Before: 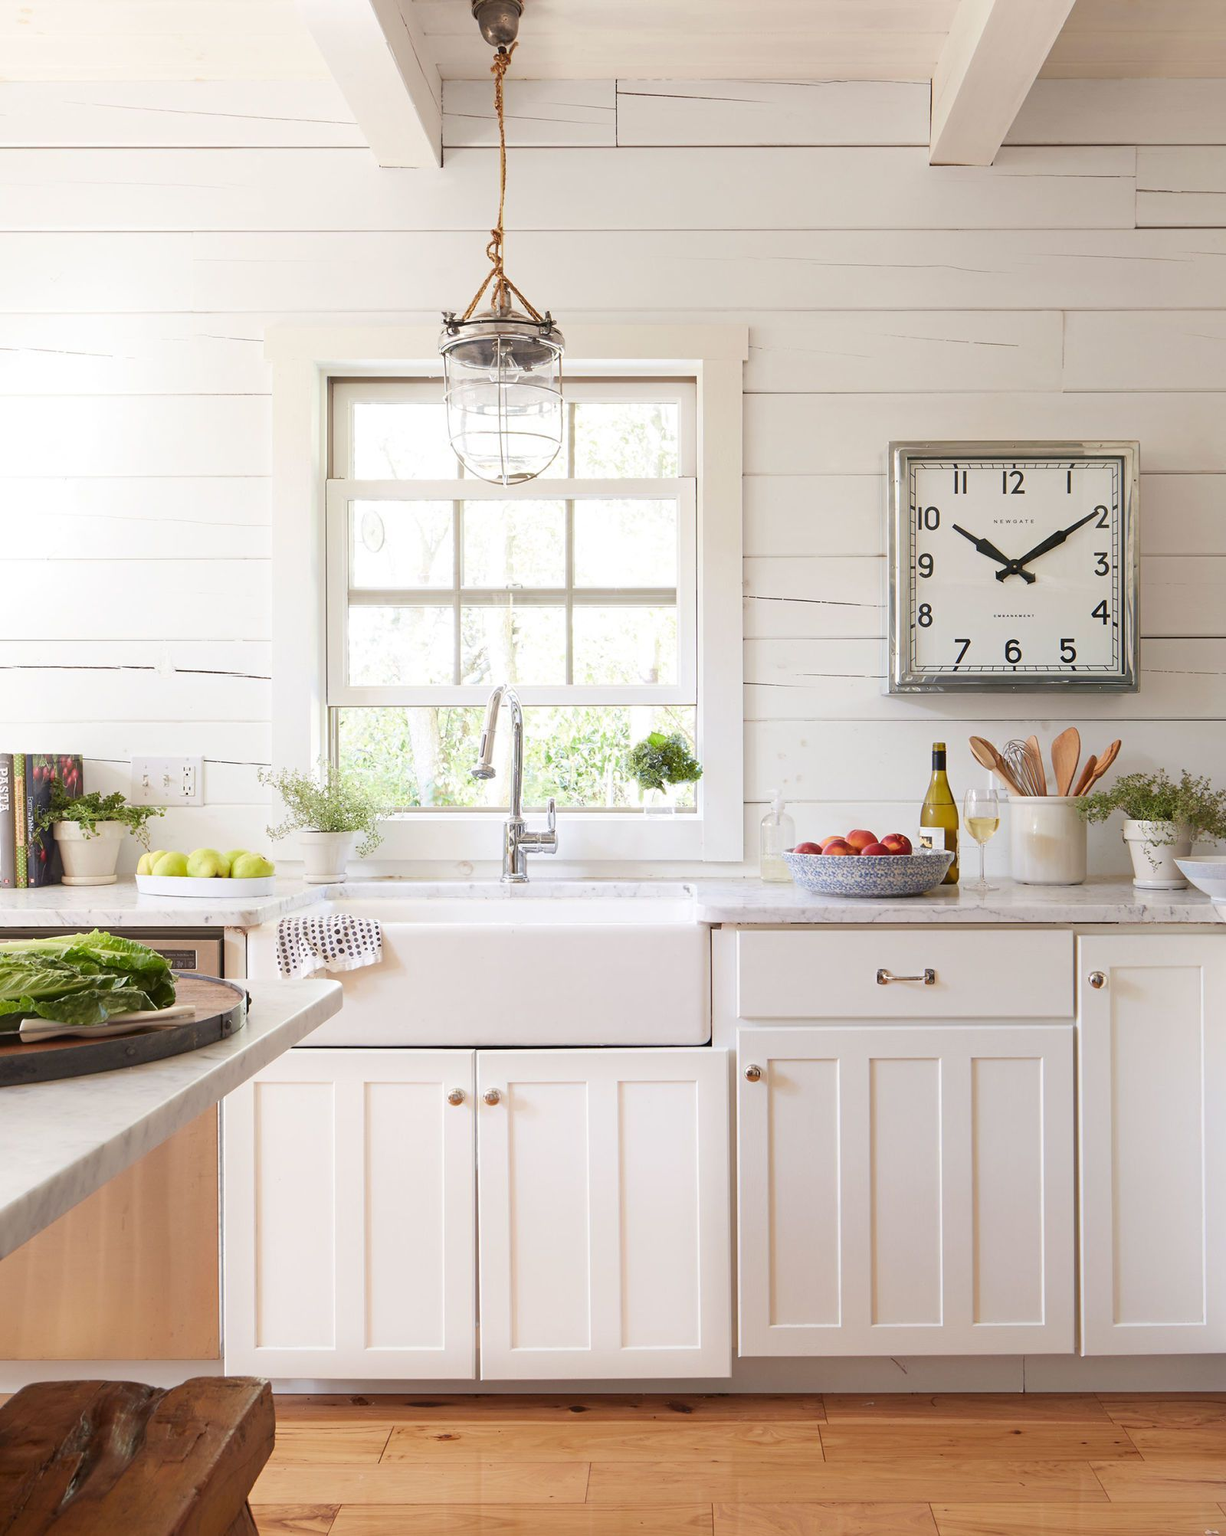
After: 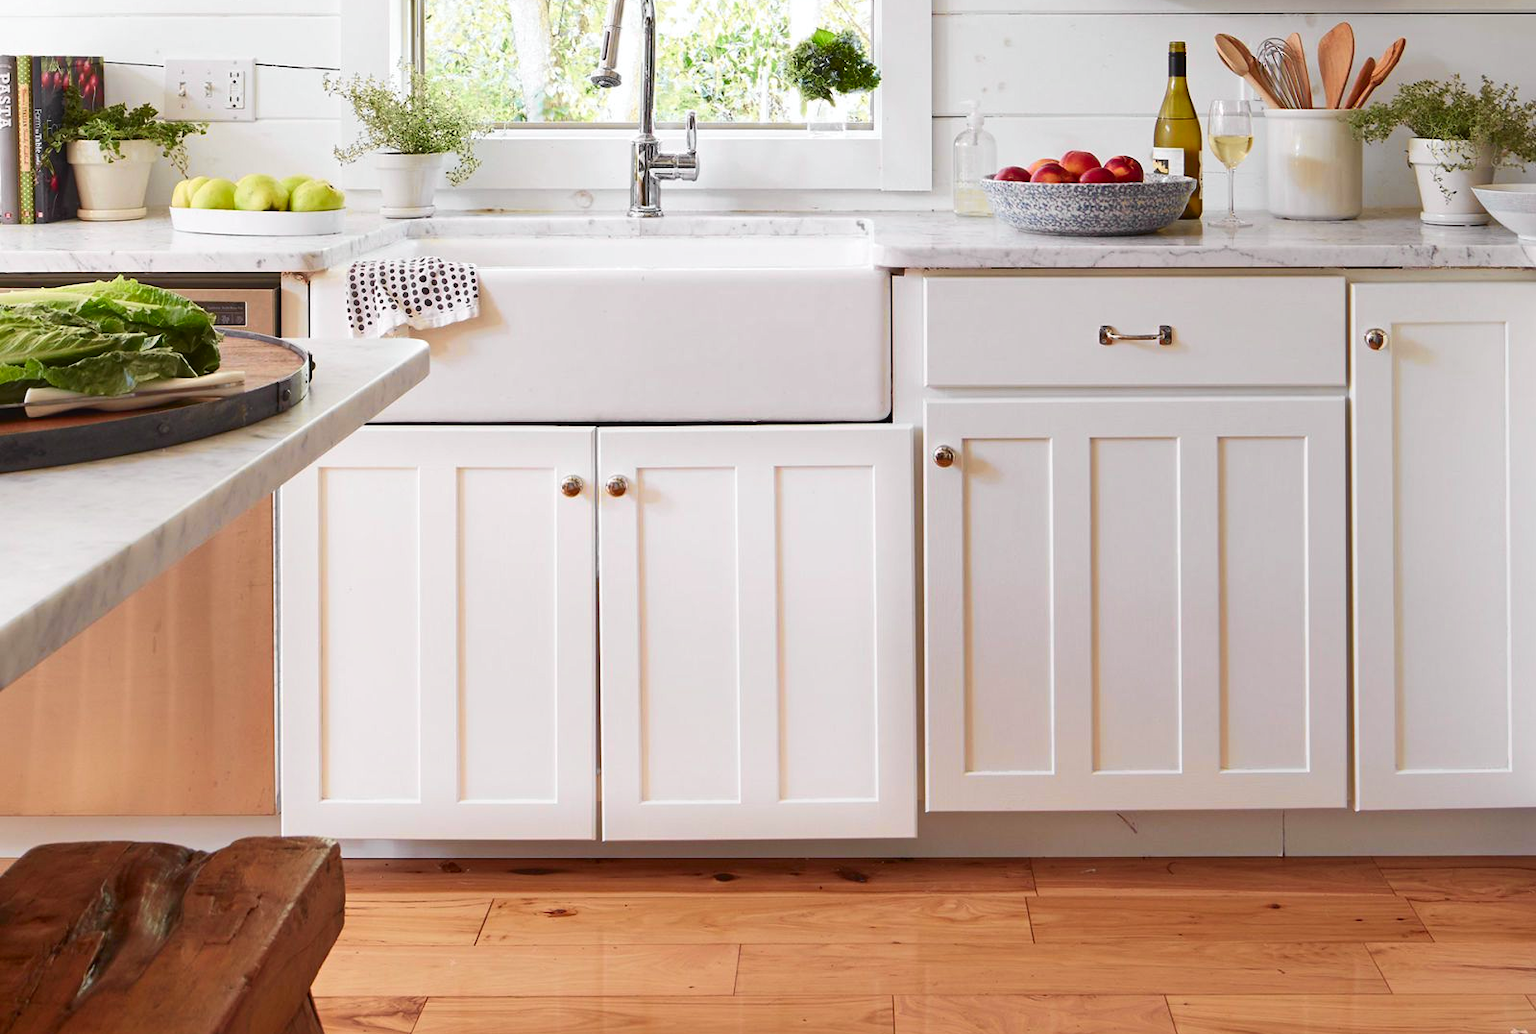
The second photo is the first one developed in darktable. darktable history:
tone curve: curves: ch0 [(0, 0.015) (0.037, 0.032) (0.131, 0.113) (0.275, 0.26) (0.497, 0.505) (0.617, 0.643) (0.704, 0.735) (0.813, 0.842) (0.911, 0.931) (0.997, 1)]; ch1 [(0, 0) (0.301, 0.3) (0.444, 0.438) (0.493, 0.494) (0.501, 0.5) (0.534, 0.543) (0.582, 0.605) (0.658, 0.687) (0.746, 0.79) (1, 1)]; ch2 [(0, 0) (0.246, 0.234) (0.36, 0.356) (0.415, 0.426) (0.476, 0.492) (0.502, 0.499) (0.525, 0.517) (0.533, 0.534) (0.586, 0.598) (0.634, 0.643) (0.706, 0.717) (0.853, 0.83) (1, 0.951)], color space Lab, independent channels, preserve colors none
crop and rotate: top 46.237%
shadows and highlights: shadows 49, highlights -41, soften with gaussian
